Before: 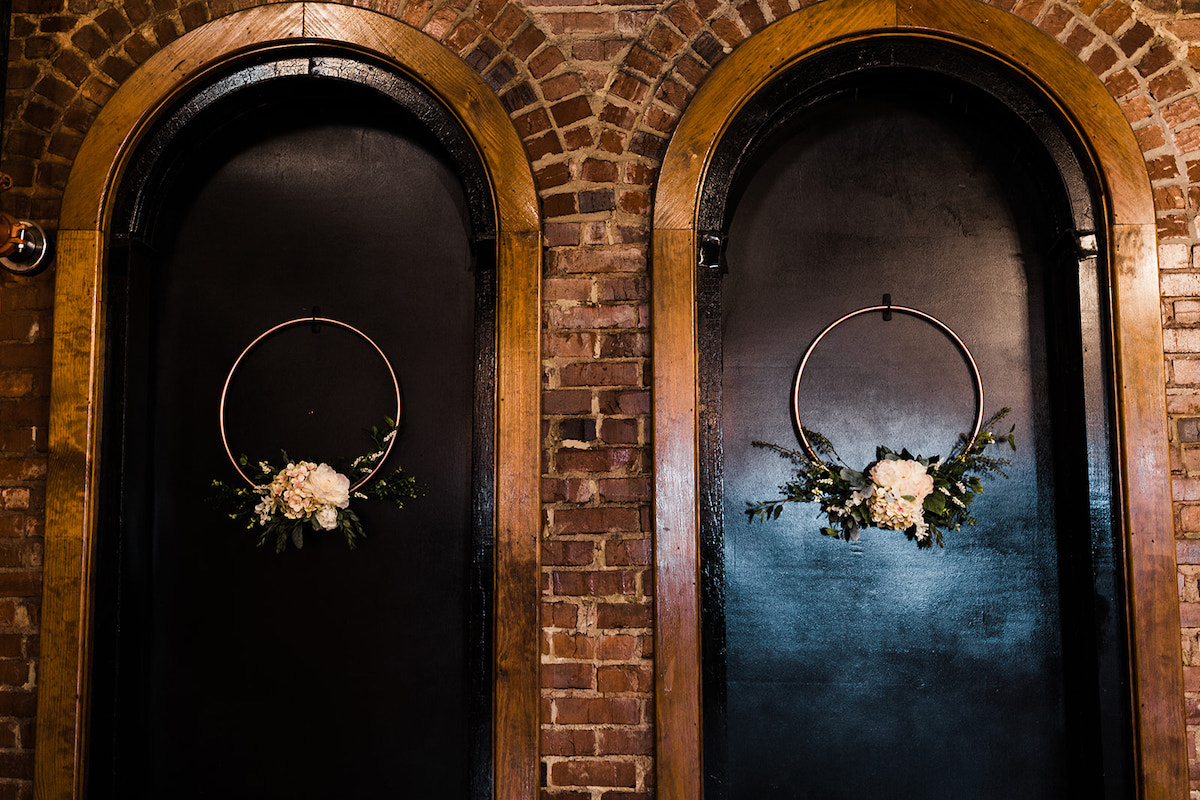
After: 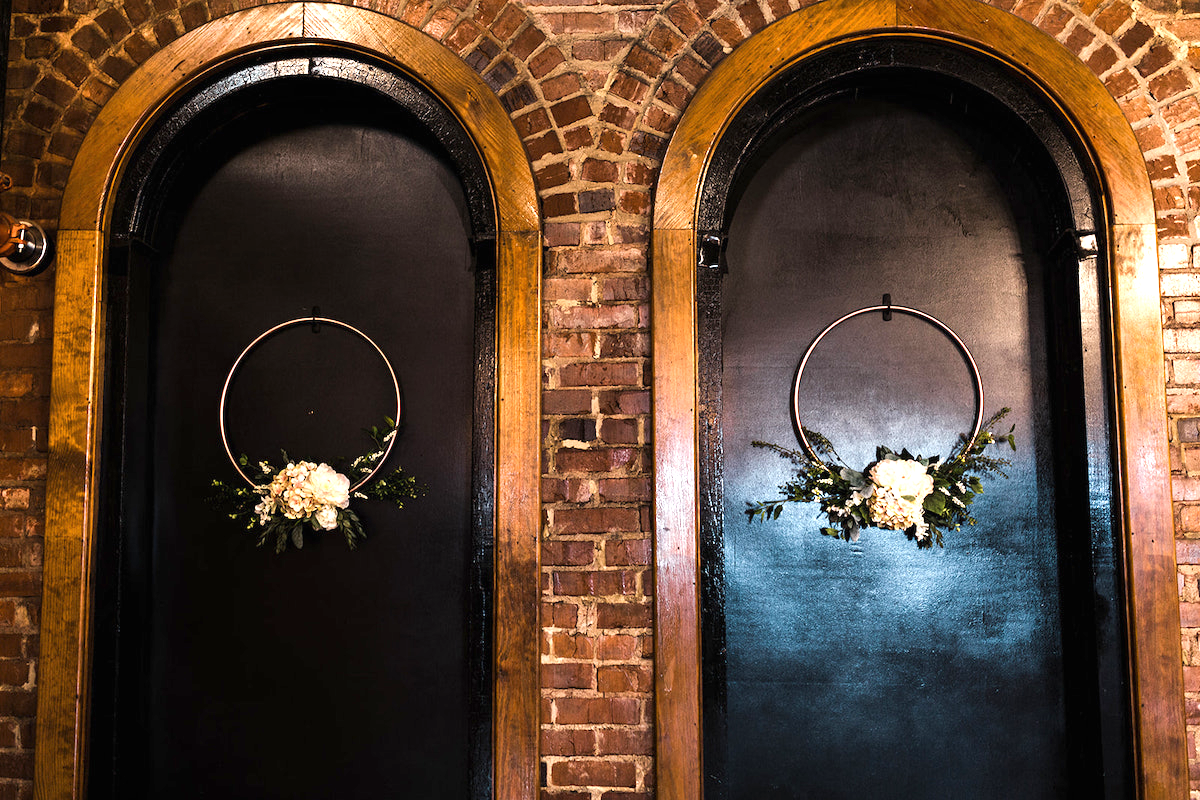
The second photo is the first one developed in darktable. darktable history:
exposure: black level correction 0, exposure 0.951 EV, compensate exposure bias true, compensate highlight preservation false
